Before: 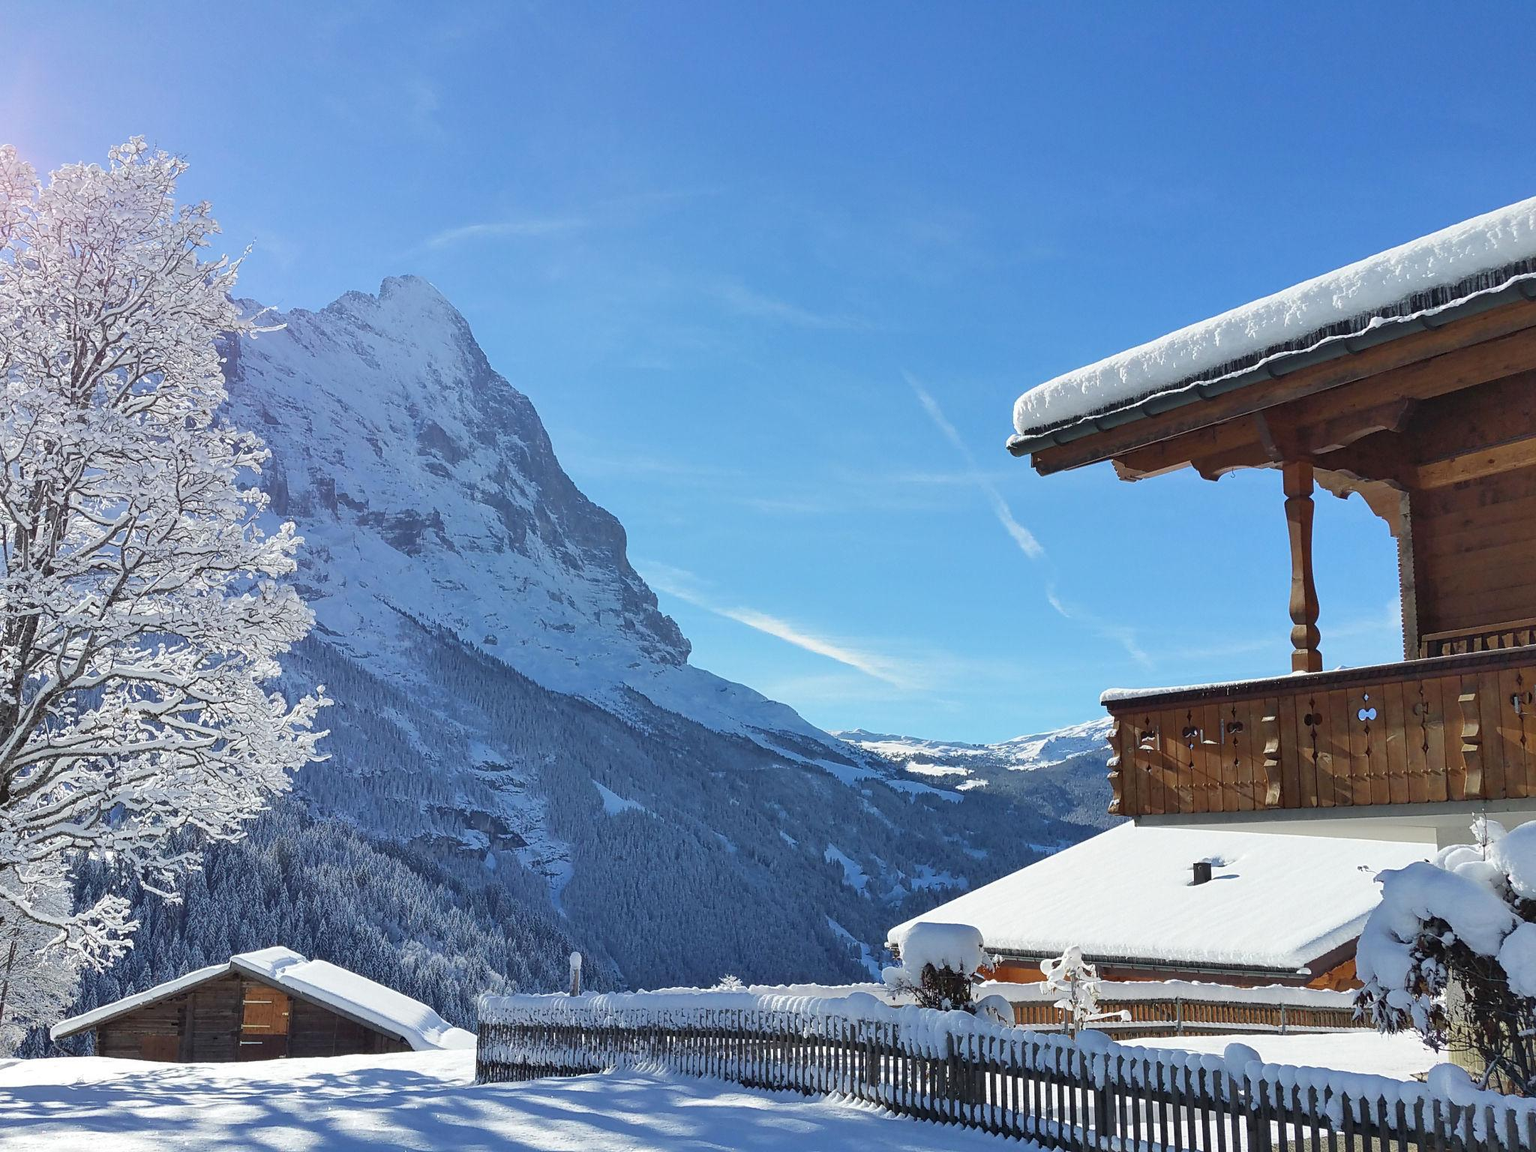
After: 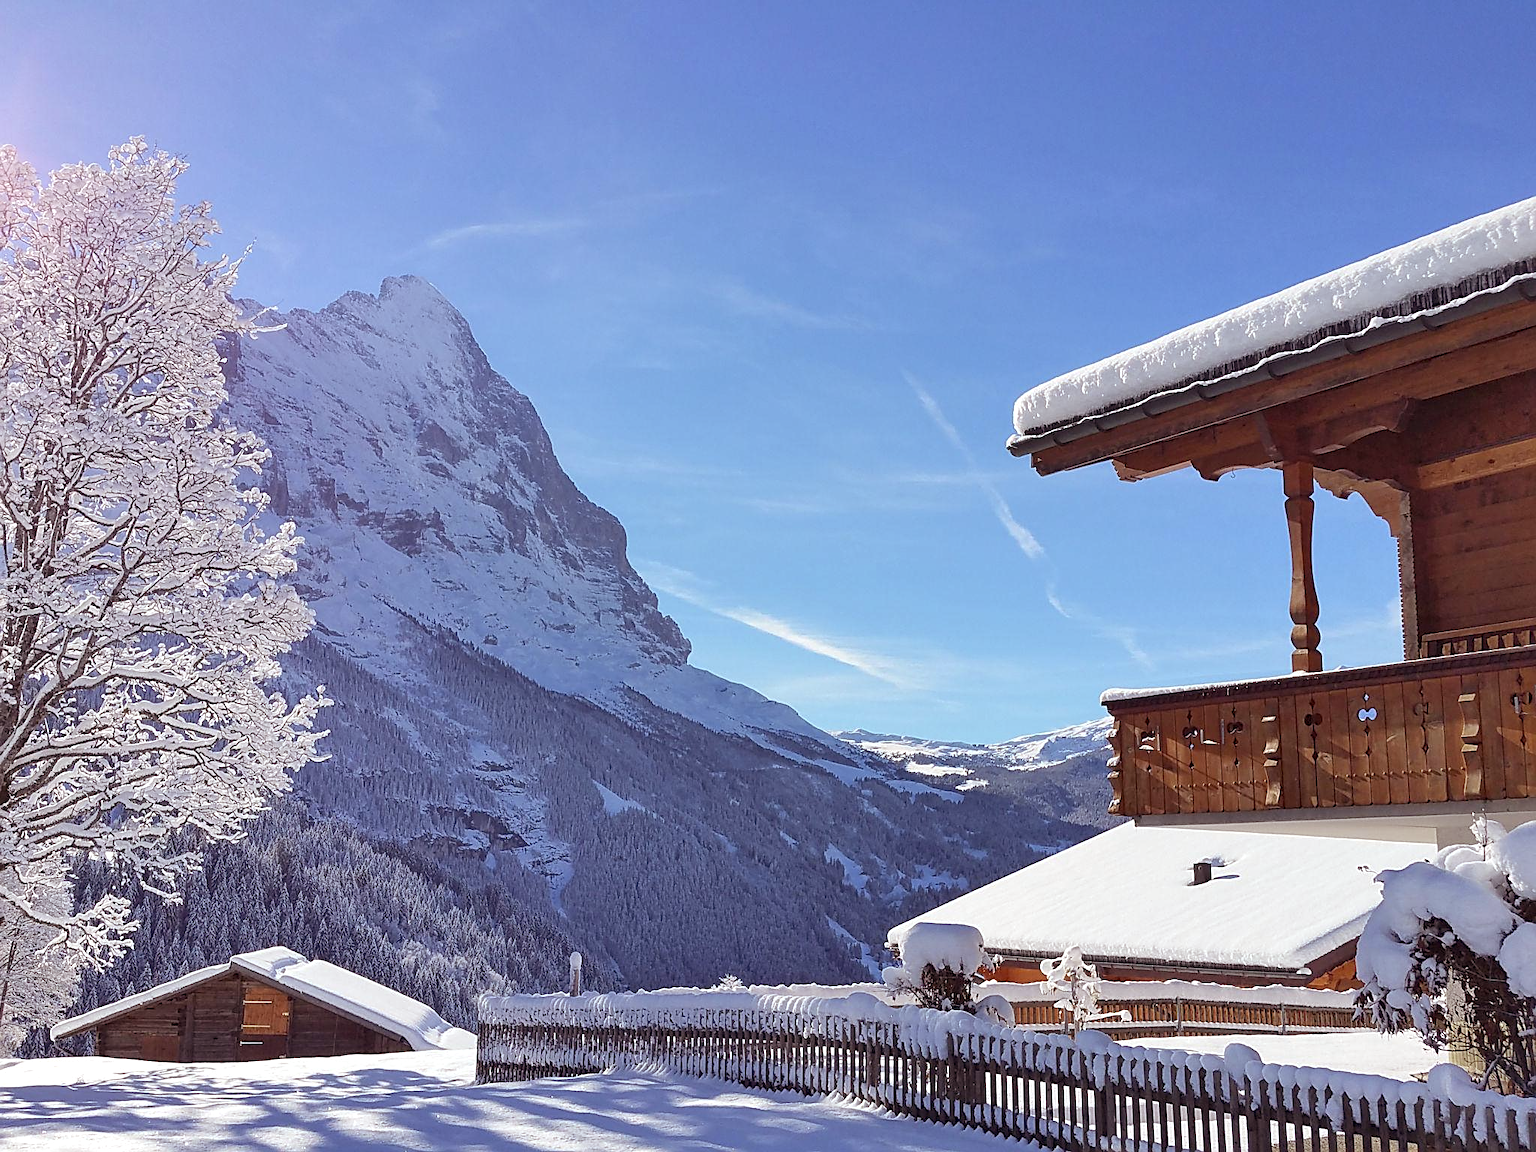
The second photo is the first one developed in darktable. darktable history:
rgb levels: mode RGB, independent channels, levels [[0, 0.474, 1], [0, 0.5, 1], [0, 0.5, 1]]
exposure: black level correction 0.001, exposure 0.014 EV, compensate highlight preservation false
local contrast: highlights 100%, shadows 100%, detail 120%, midtone range 0.2
sharpen: on, module defaults
